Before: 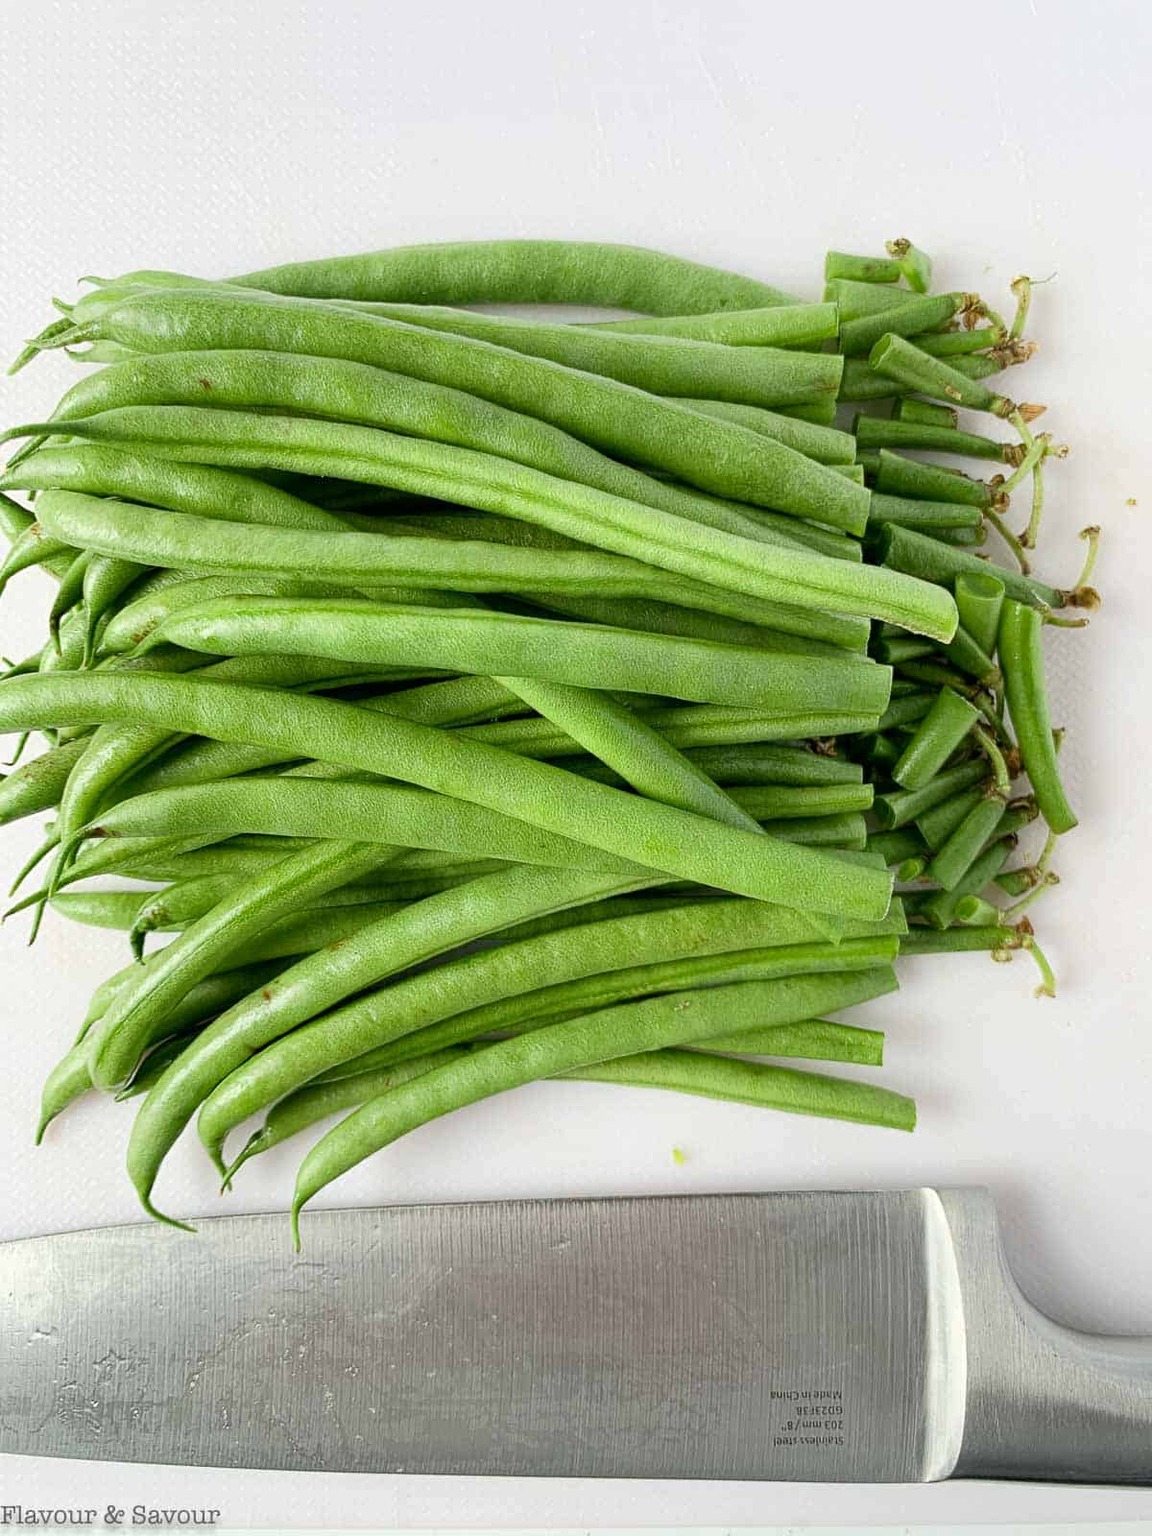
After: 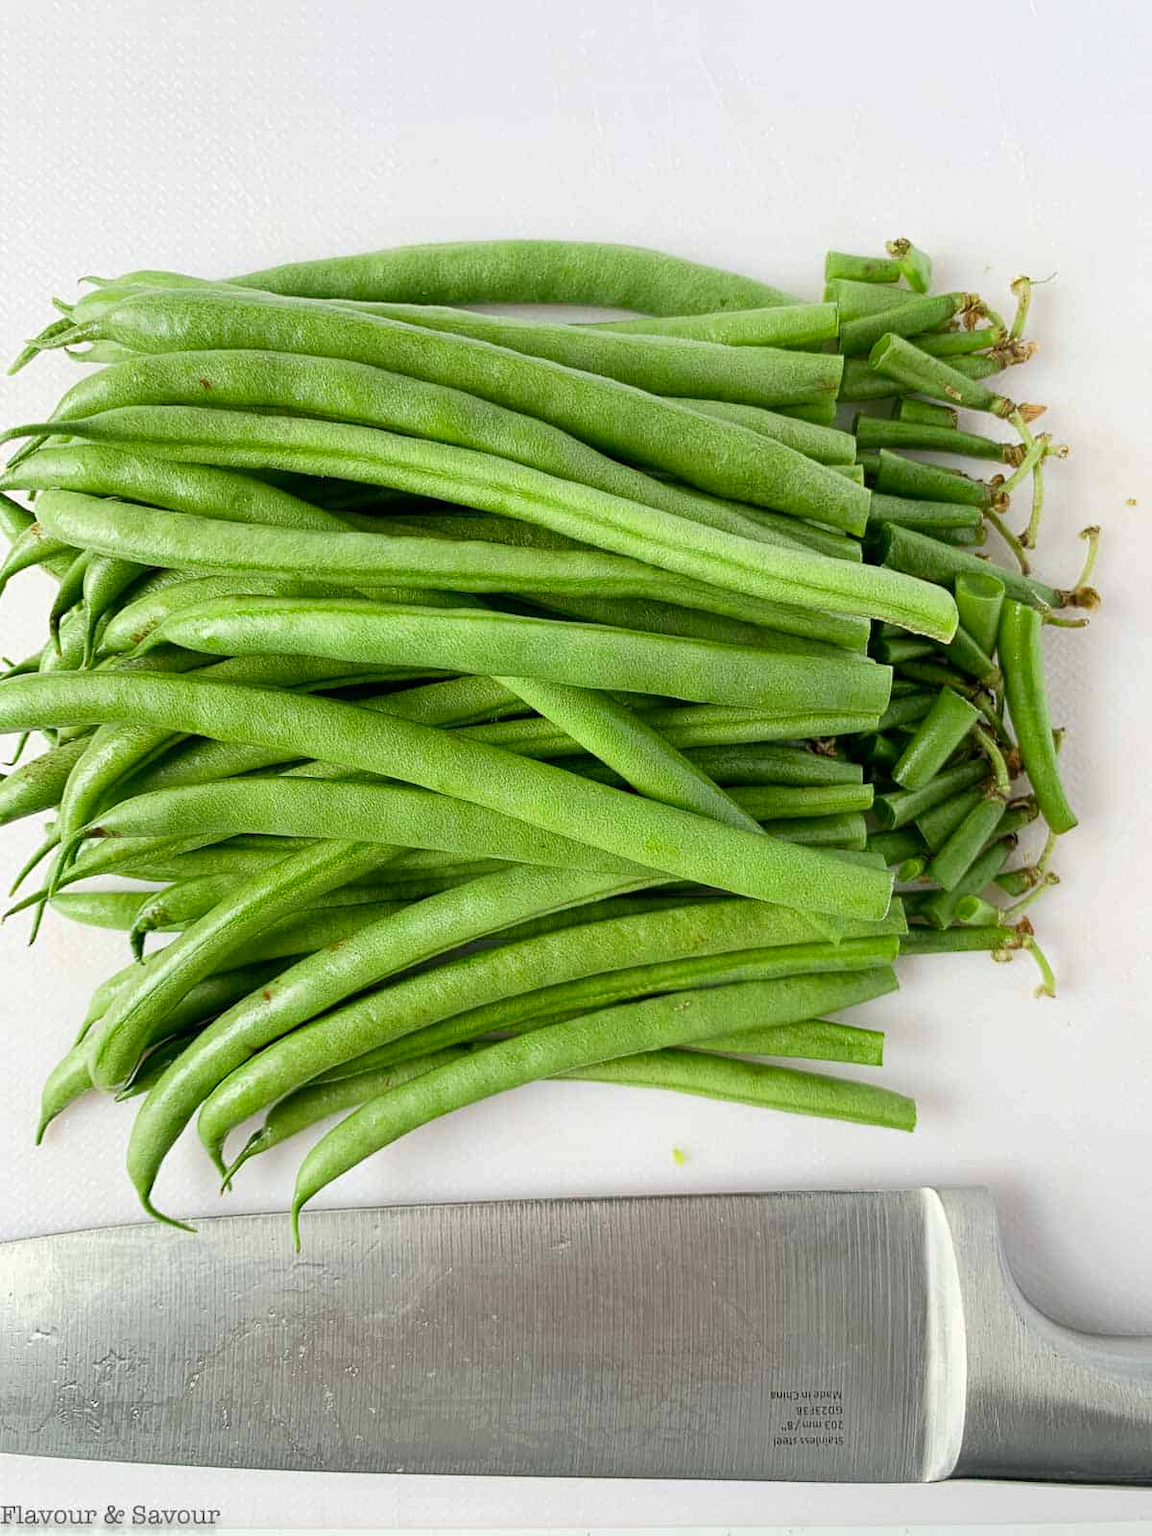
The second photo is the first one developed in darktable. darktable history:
color correction: highlights b* -0.052, saturation 1.07
